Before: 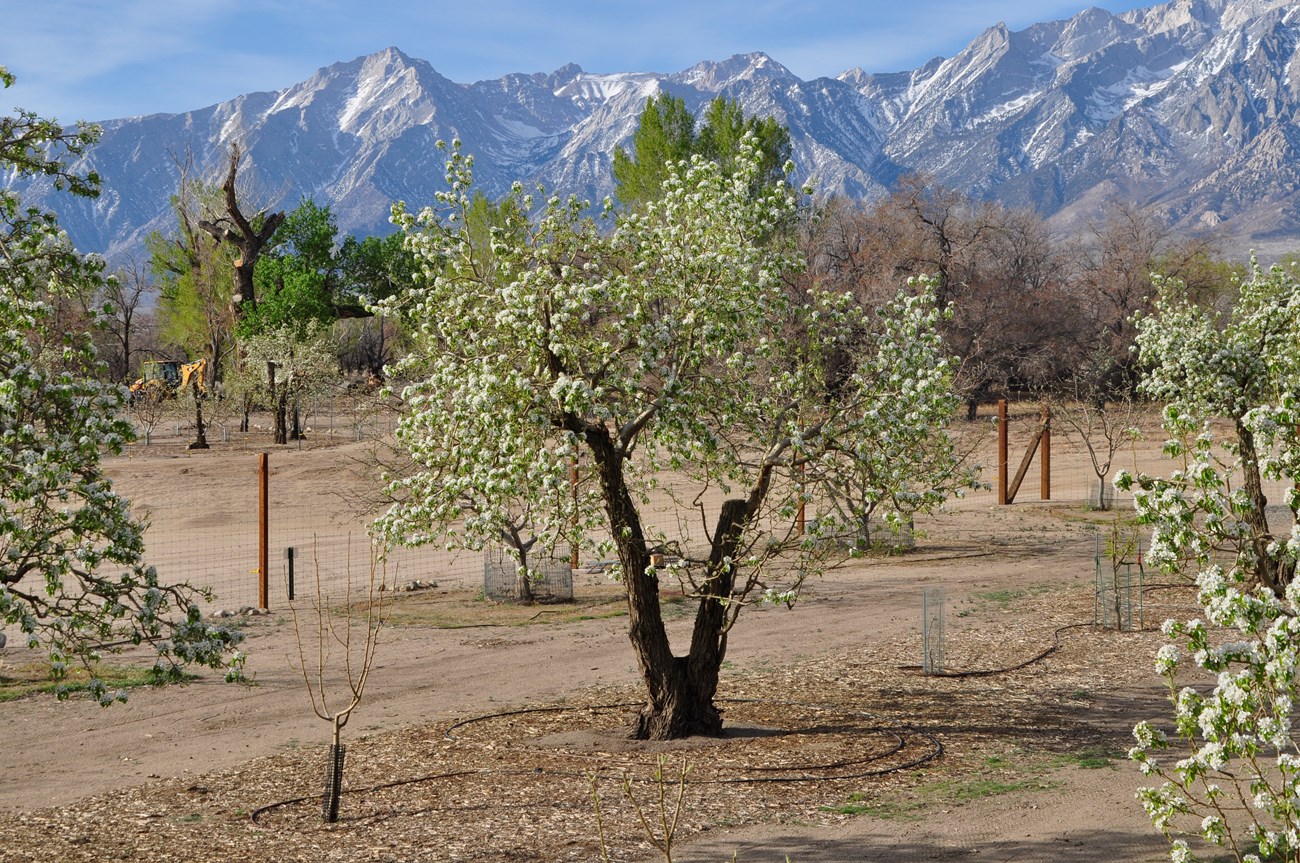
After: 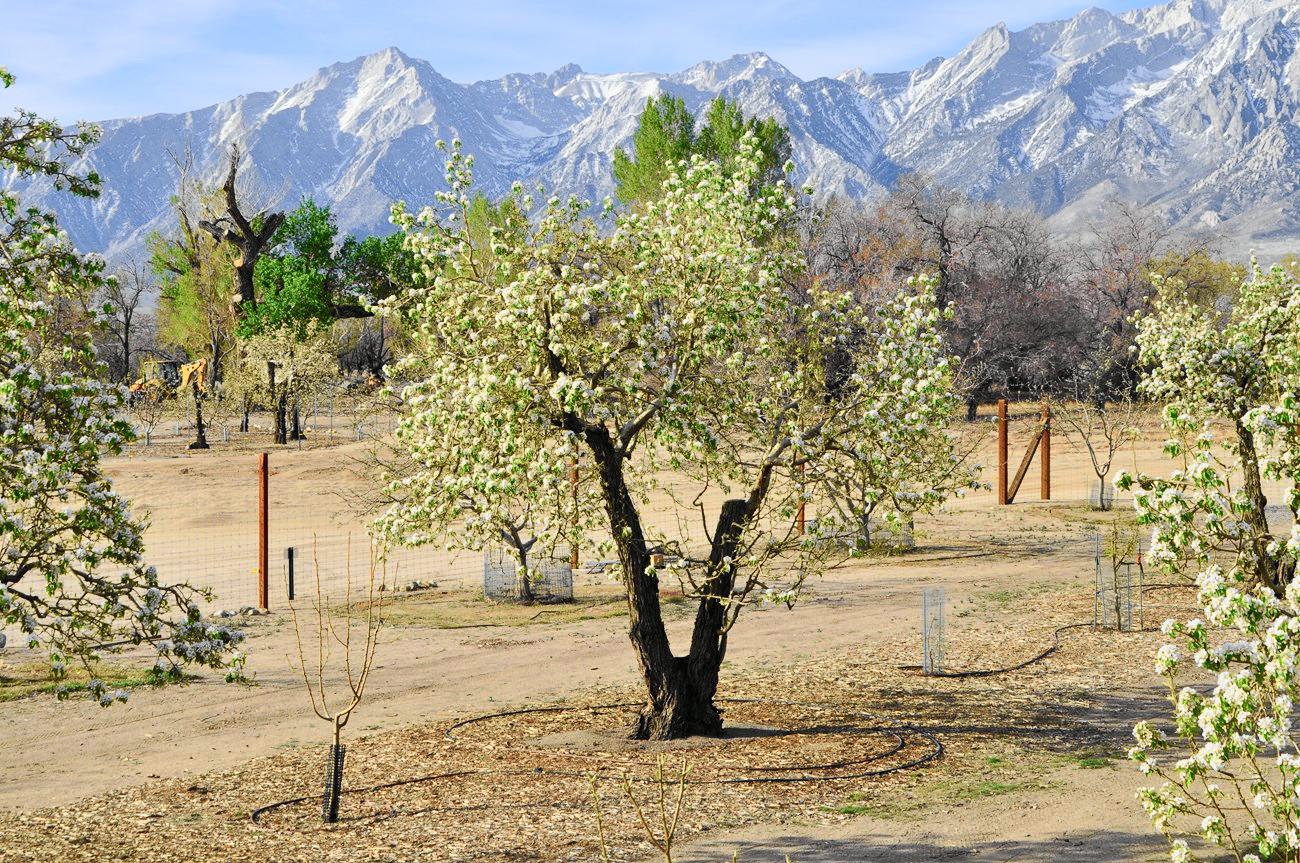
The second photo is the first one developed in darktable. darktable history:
tone curve: curves: ch0 [(0, 0) (0.055, 0.057) (0.258, 0.307) (0.434, 0.543) (0.517, 0.657) (0.745, 0.874) (1, 1)]; ch1 [(0, 0) (0.346, 0.307) (0.418, 0.383) (0.46, 0.439) (0.482, 0.493) (0.502, 0.497) (0.517, 0.506) (0.55, 0.561) (0.588, 0.61) (0.646, 0.688) (1, 1)]; ch2 [(0, 0) (0.346, 0.34) (0.431, 0.45) (0.485, 0.499) (0.5, 0.503) (0.527, 0.508) (0.545, 0.562) (0.679, 0.706) (1, 1)], color space Lab, independent channels, preserve colors none
